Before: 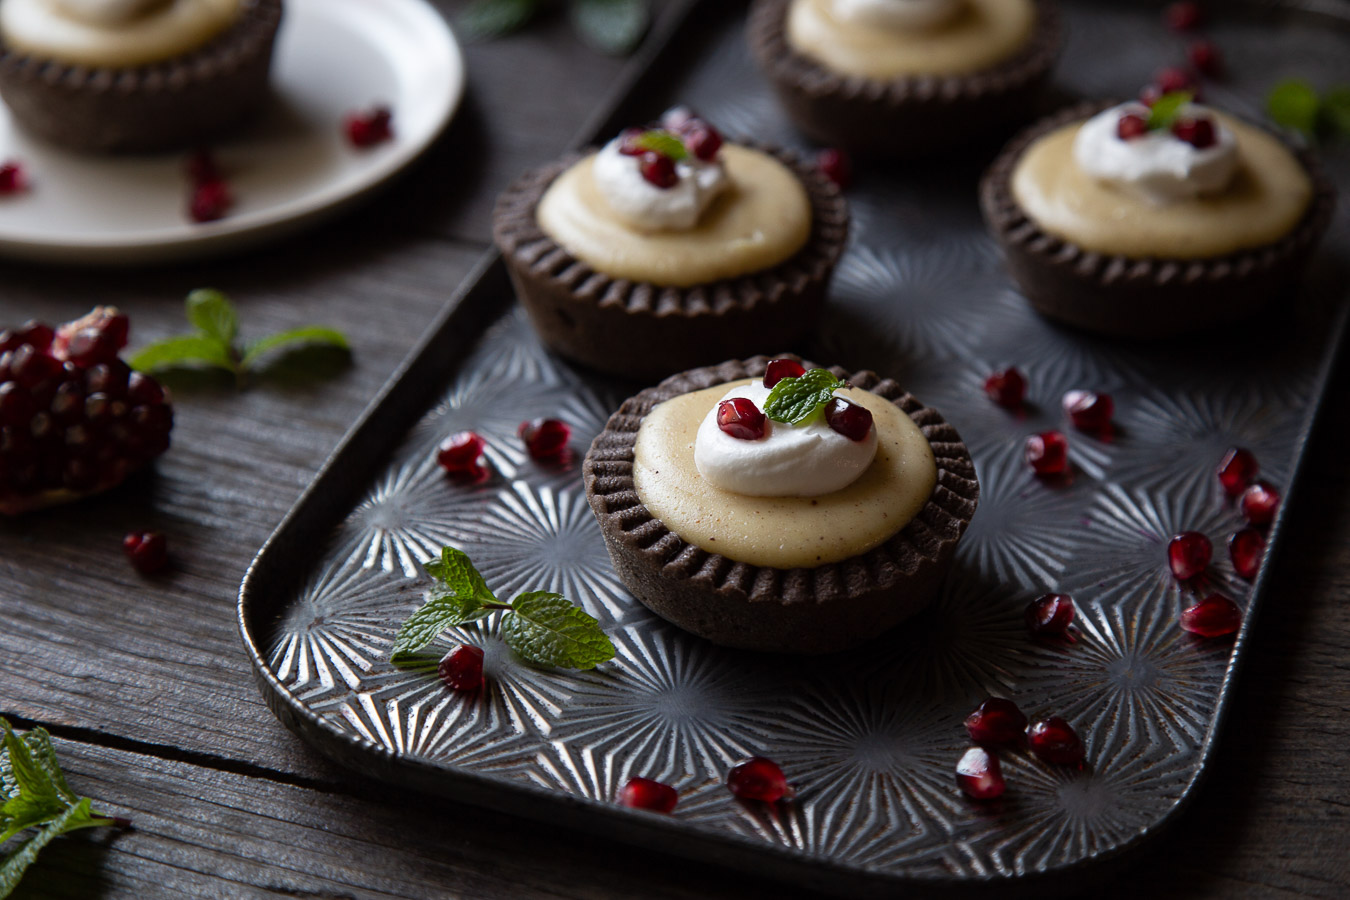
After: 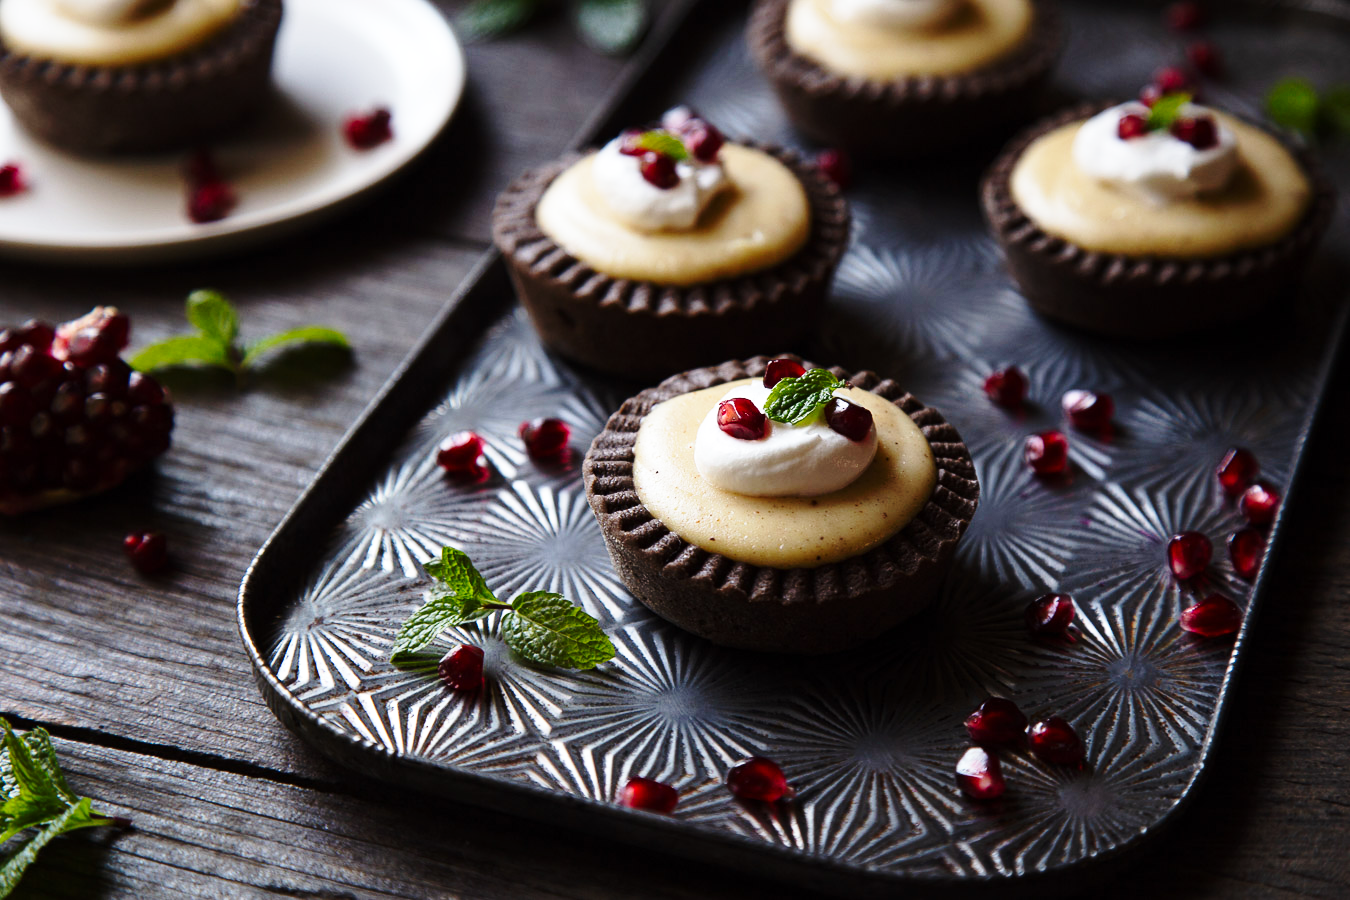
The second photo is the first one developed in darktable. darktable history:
base curve: curves: ch0 [(0, 0) (0.036, 0.037) (0.121, 0.228) (0.46, 0.76) (0.859, 0.983) (1, 1)], preserve colors none
tone curve: curves: ch0 [(0, 0) (0.265, 0.253) (0.732, 0.751) (1, 1)], color space Lab, independent channels, preserve colors none
